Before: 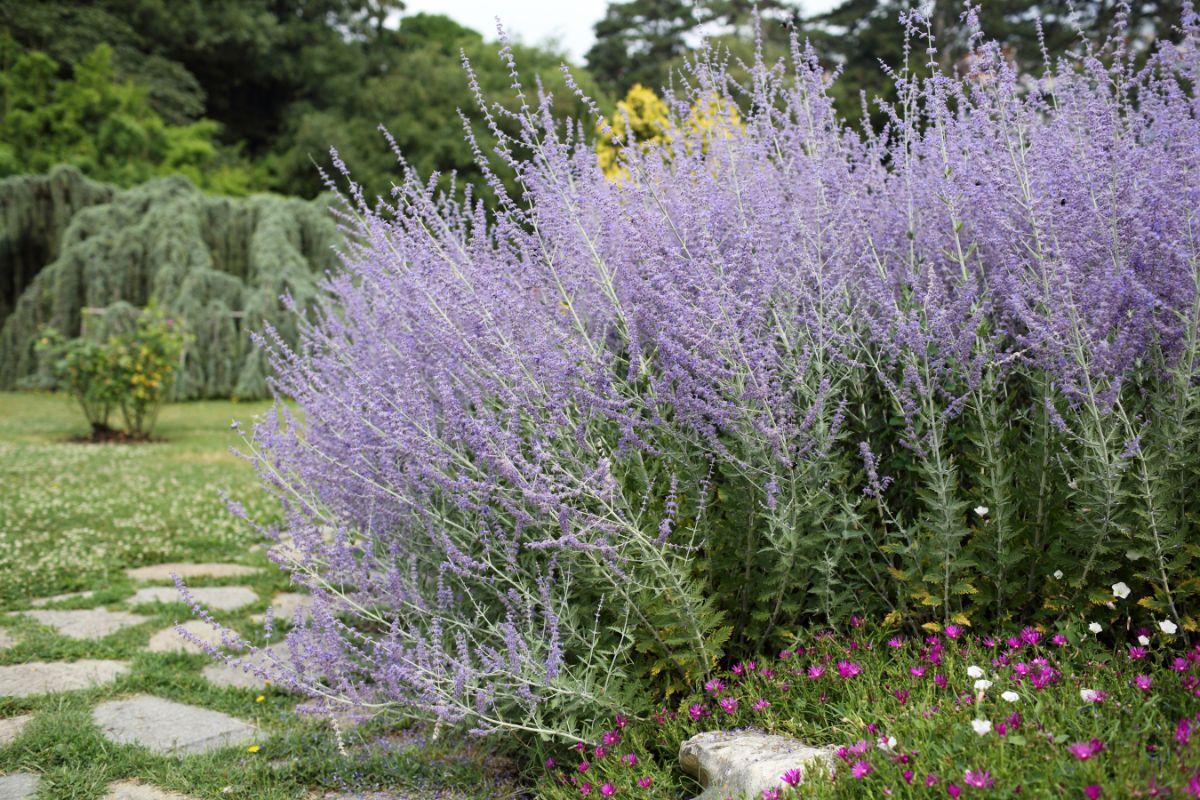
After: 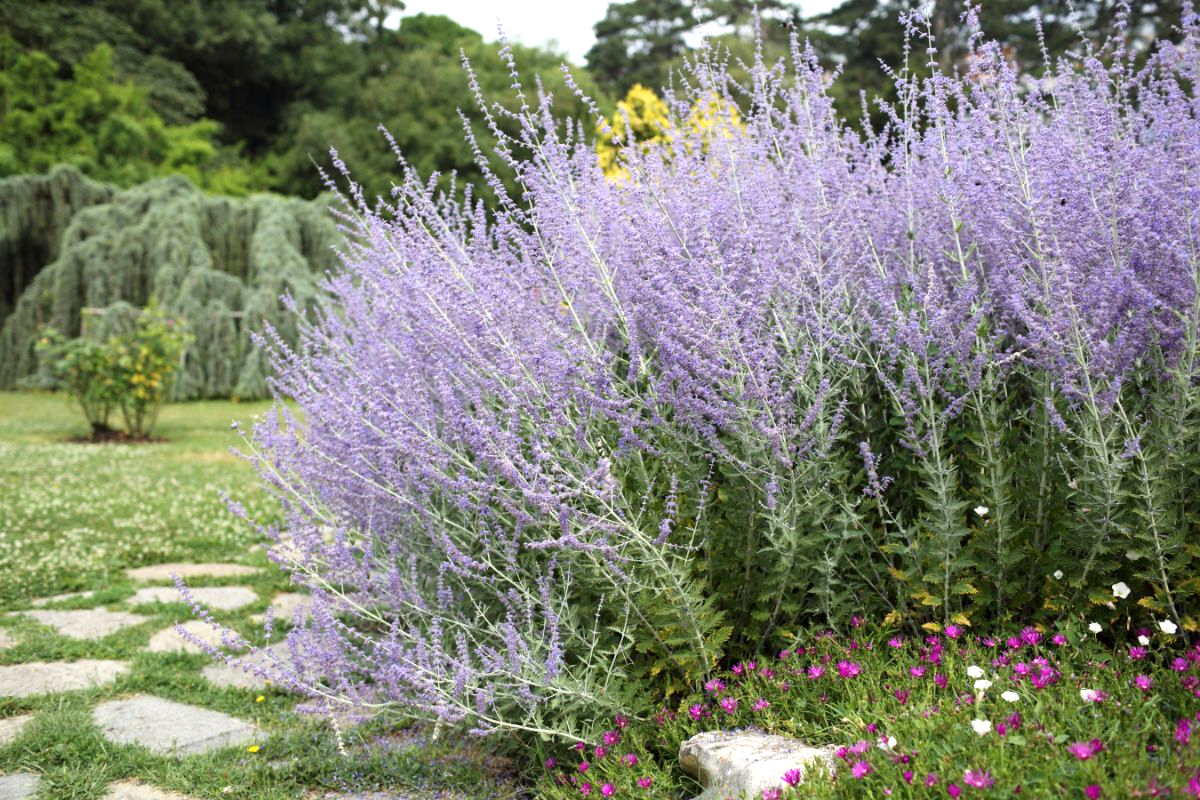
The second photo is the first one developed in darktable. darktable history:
exposure: exposure 0.403 EV, compensate exposure bias true, compensate highlight preservation false
